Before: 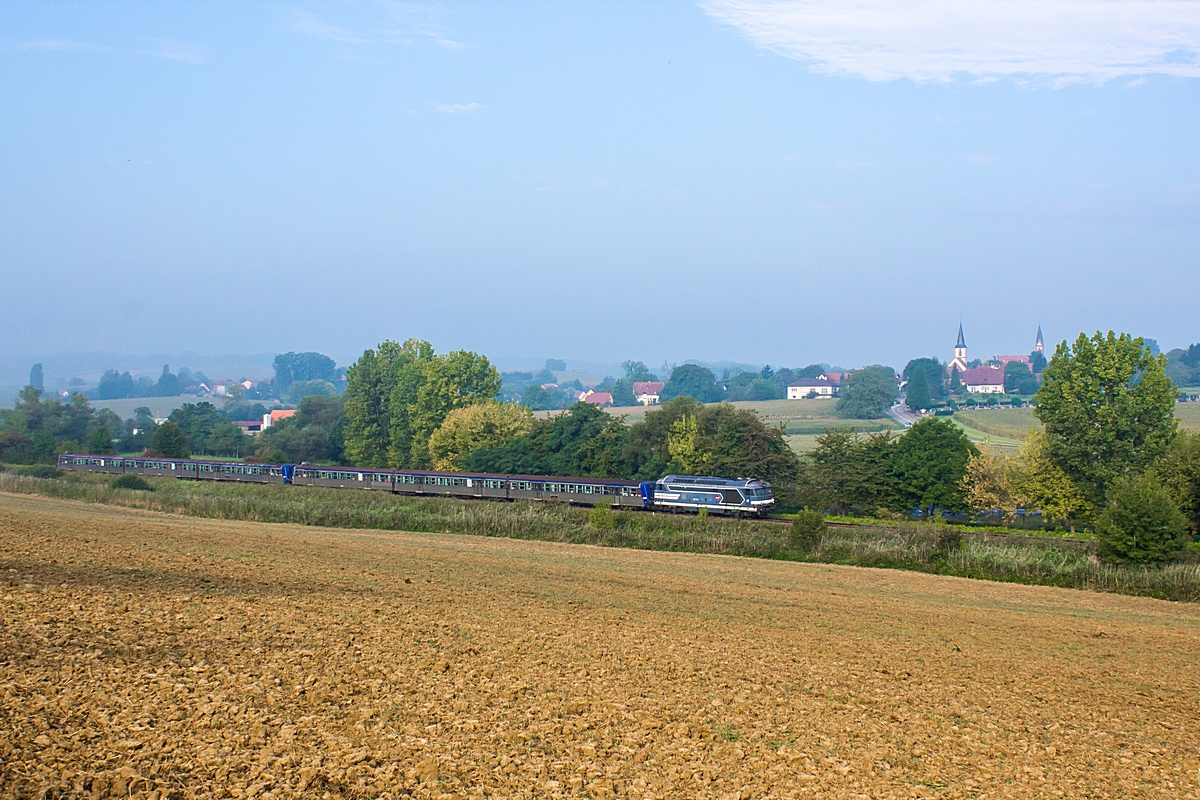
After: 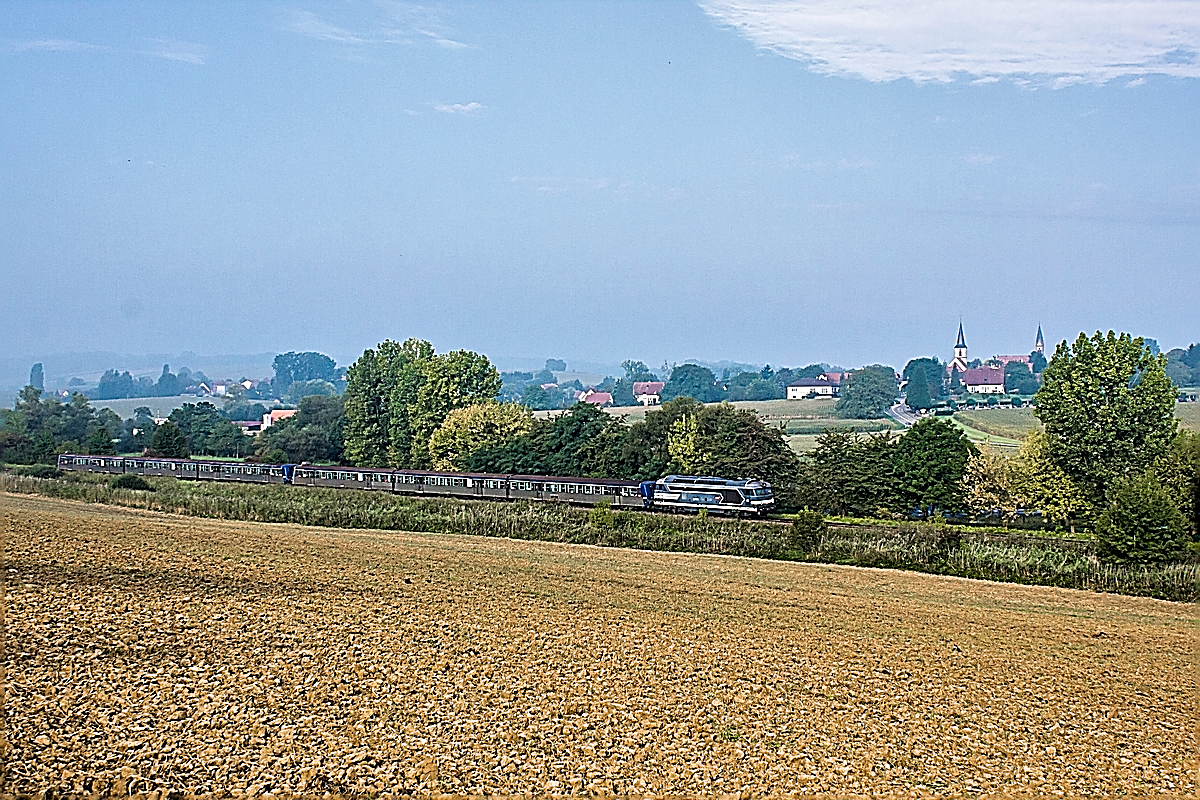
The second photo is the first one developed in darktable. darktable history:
shadows and highlights: low approximation 0.01, soften with gaussian
sharpen: amount 1.849
filmic rgb: black relative exposure -4.91 EV, white relative exposure 2.83 EV, hardness 3.69
local contrast: mode bilateral grid, contrast 20, coarseness 99, detail 150%, midtone range 0.2
